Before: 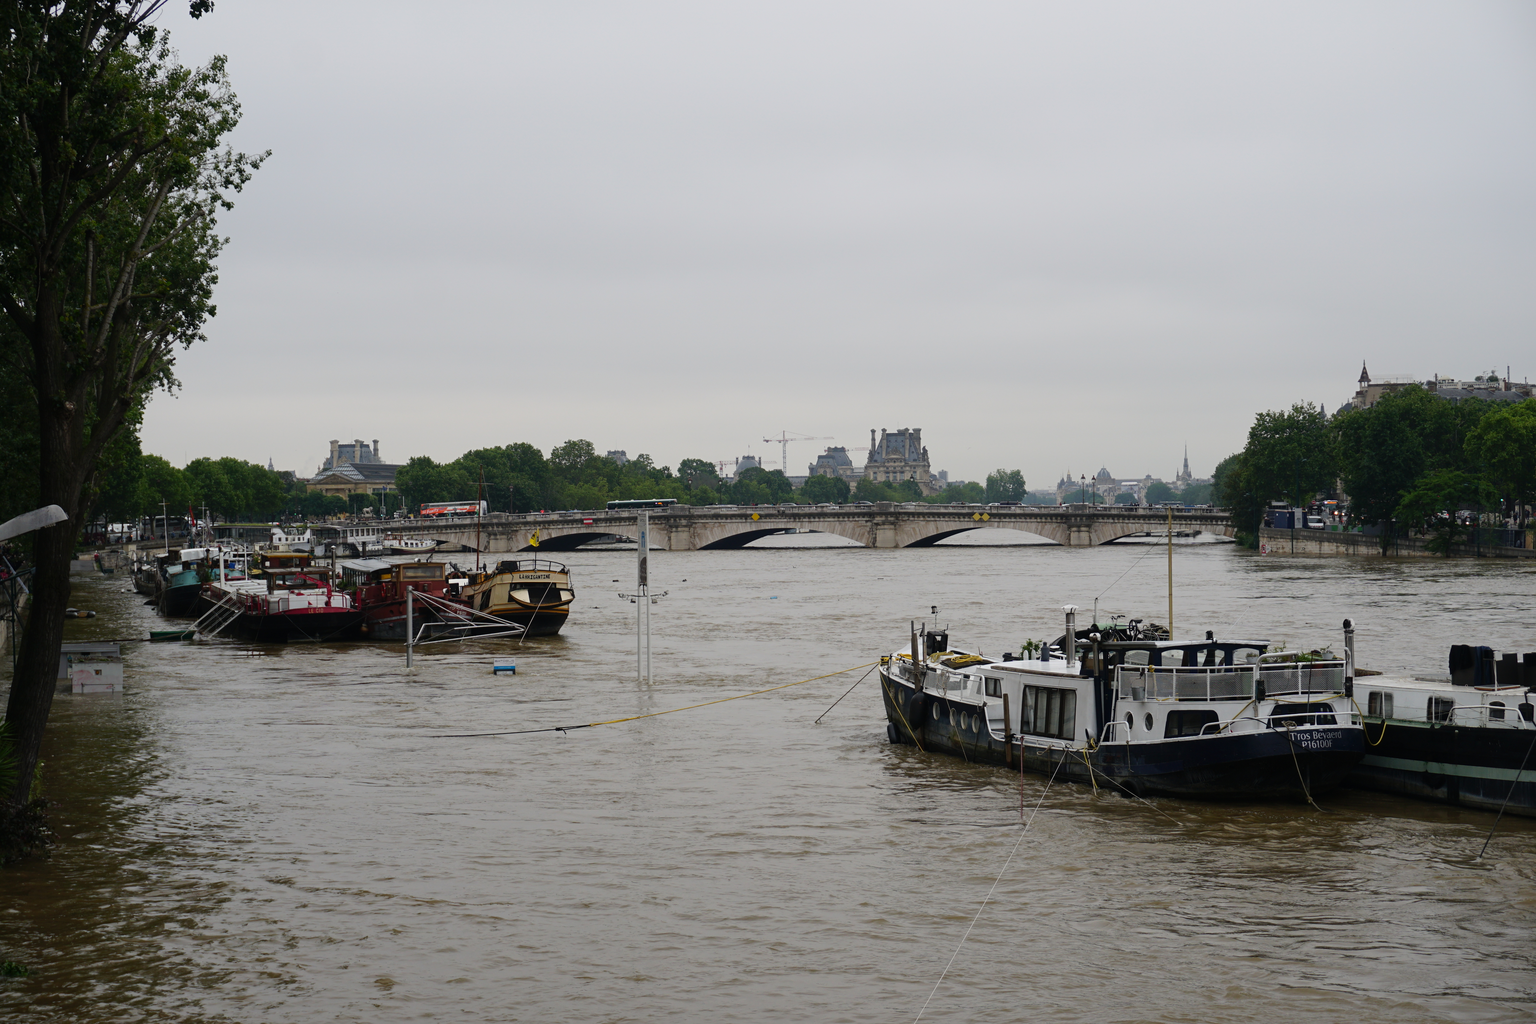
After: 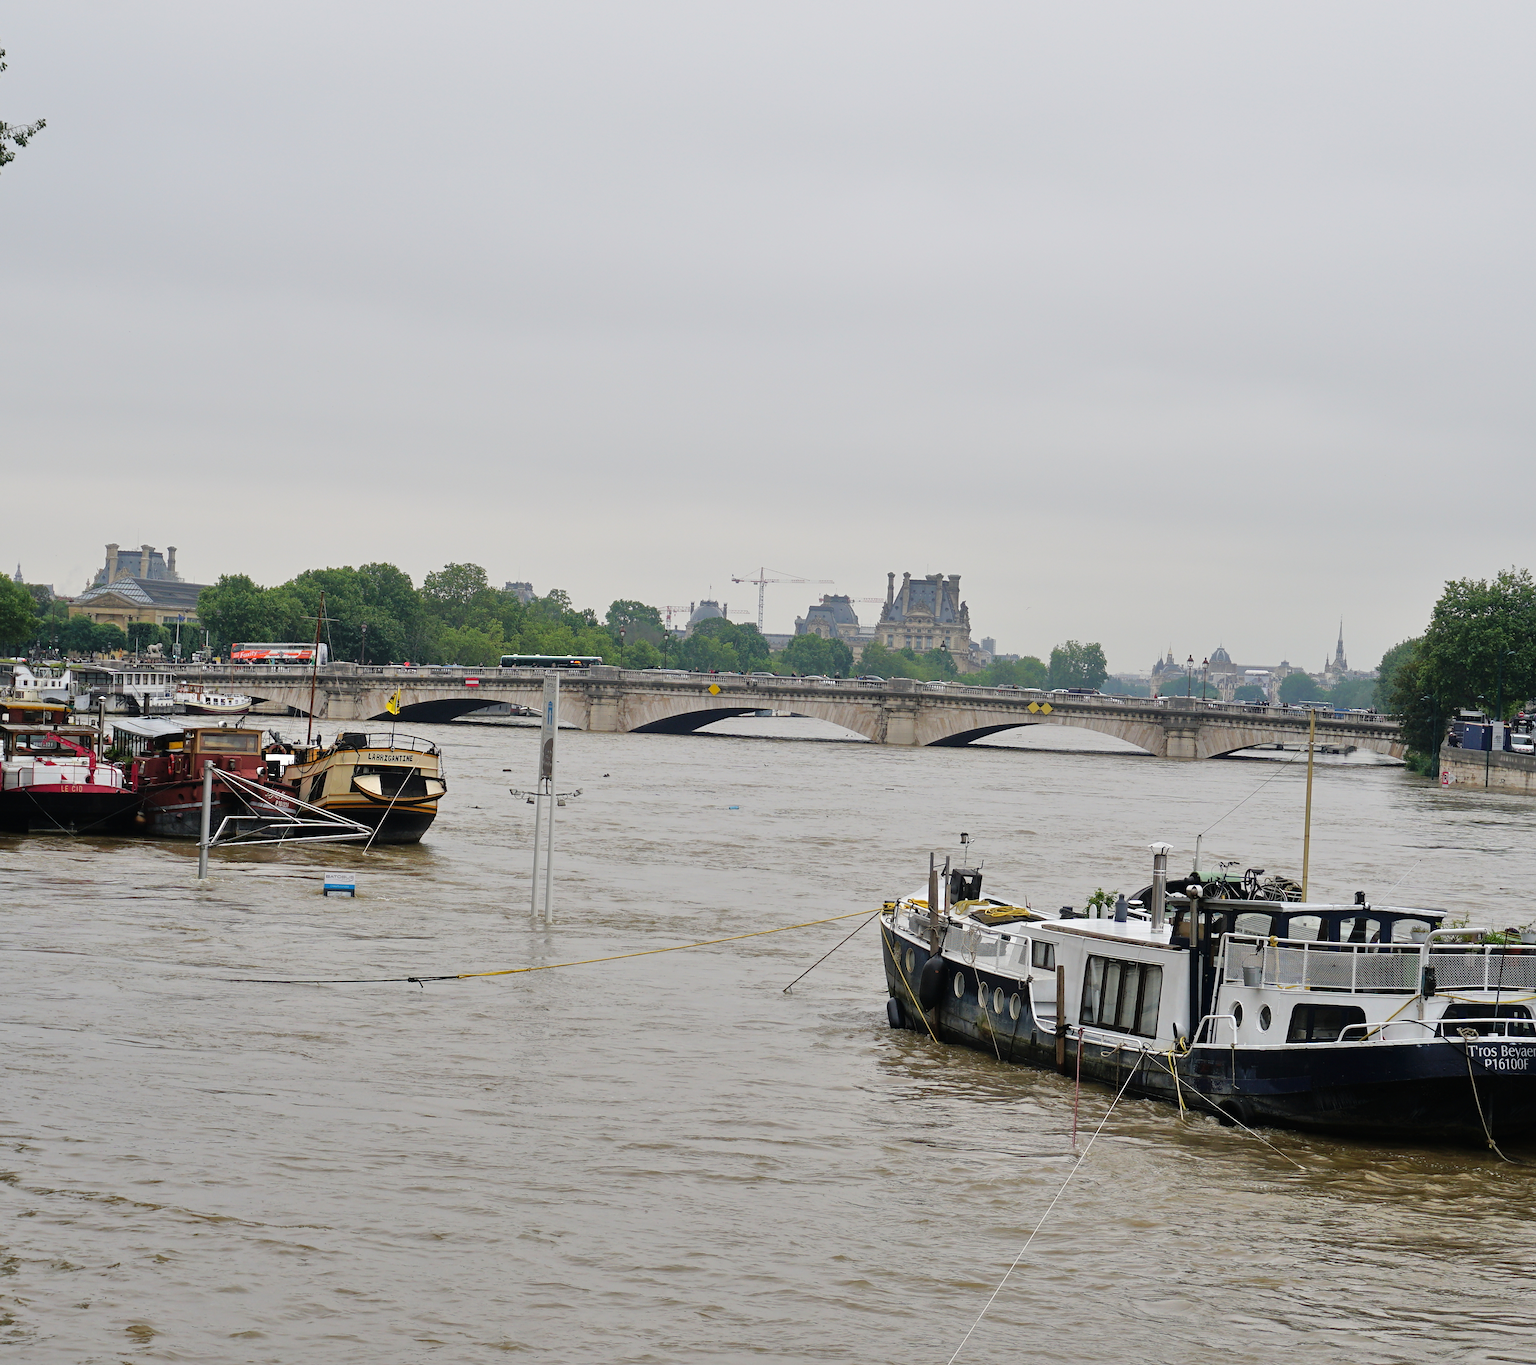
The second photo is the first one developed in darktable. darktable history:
tone equalizer: -7 EV 0.15 EV, -6 EV 0.6 EV, -5 EV 1.15 EV, -4 EV 1.33 EV, -3 EV 1.15 EV, -2 EV 0.6 EV, -1 EV 0.15 EV, mask exposure compensation -0.5 EV
sharpen: radius 0.969, amount 0.604
crop and rotate: angle -3.27°, left 14.277%, top 0.028%, right 10.766%, bottom 0.028%
